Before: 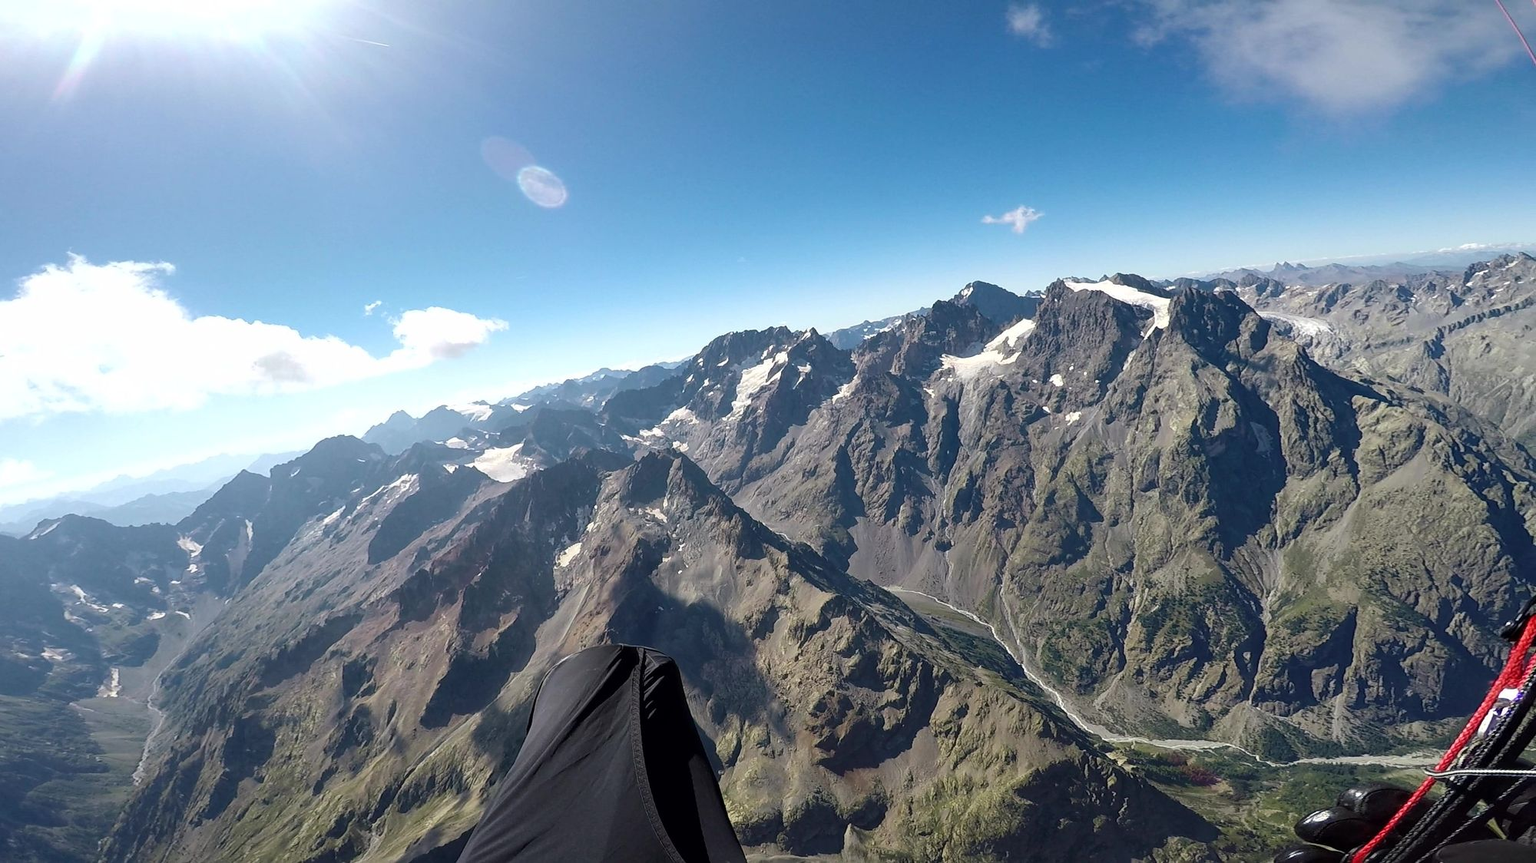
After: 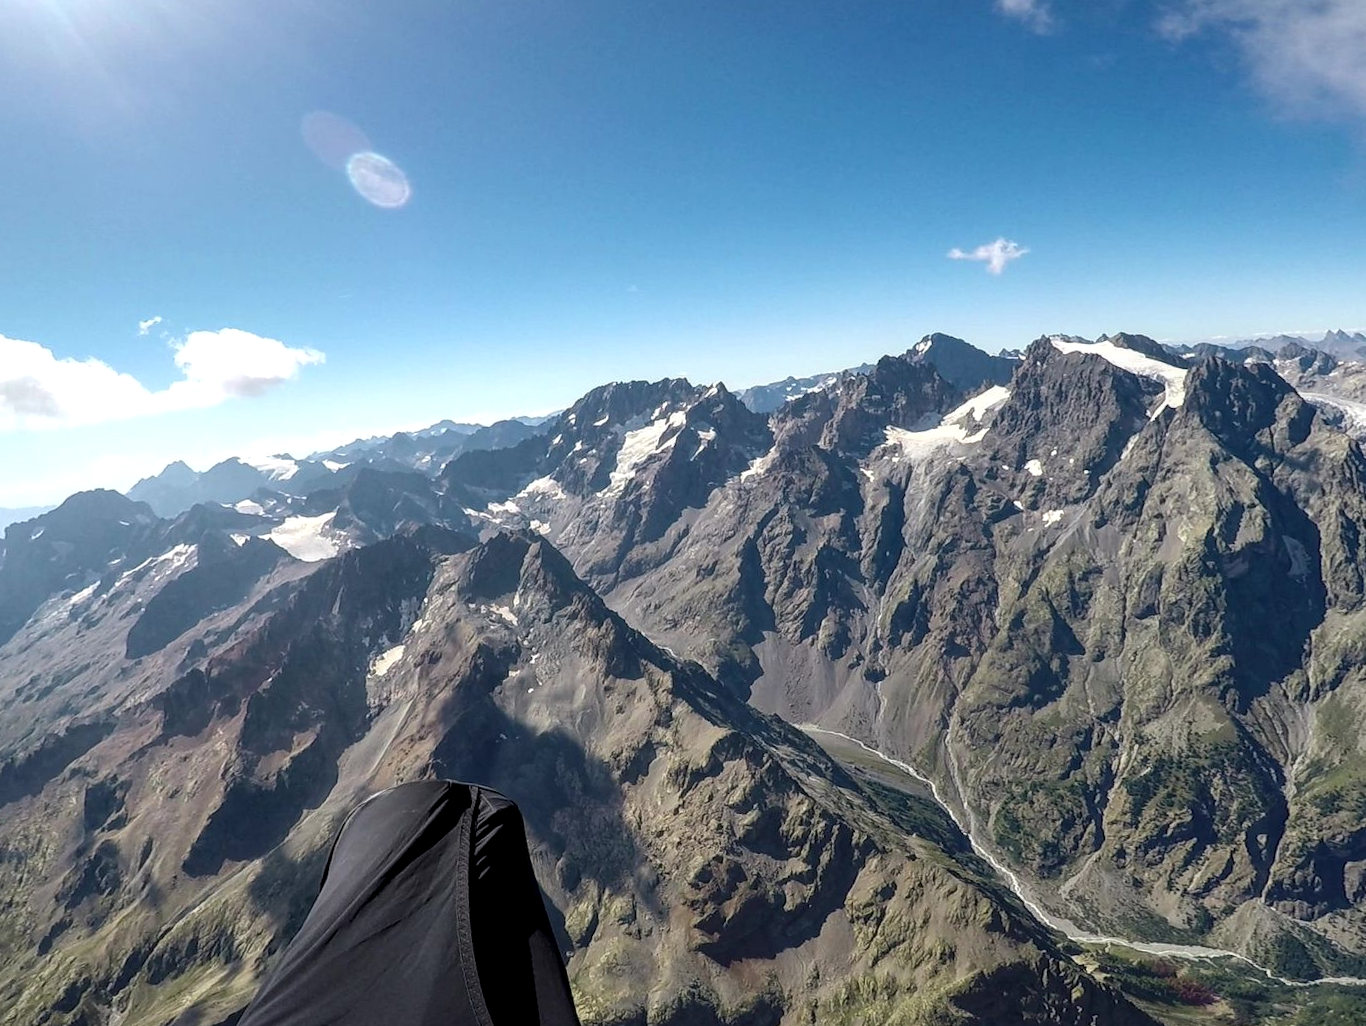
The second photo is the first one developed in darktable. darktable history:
crop and rotate: angle -3.09°, left 14.178%, top 0.024%, right 11.018%, bottom 0.024%
local contrast: on, module defaults
